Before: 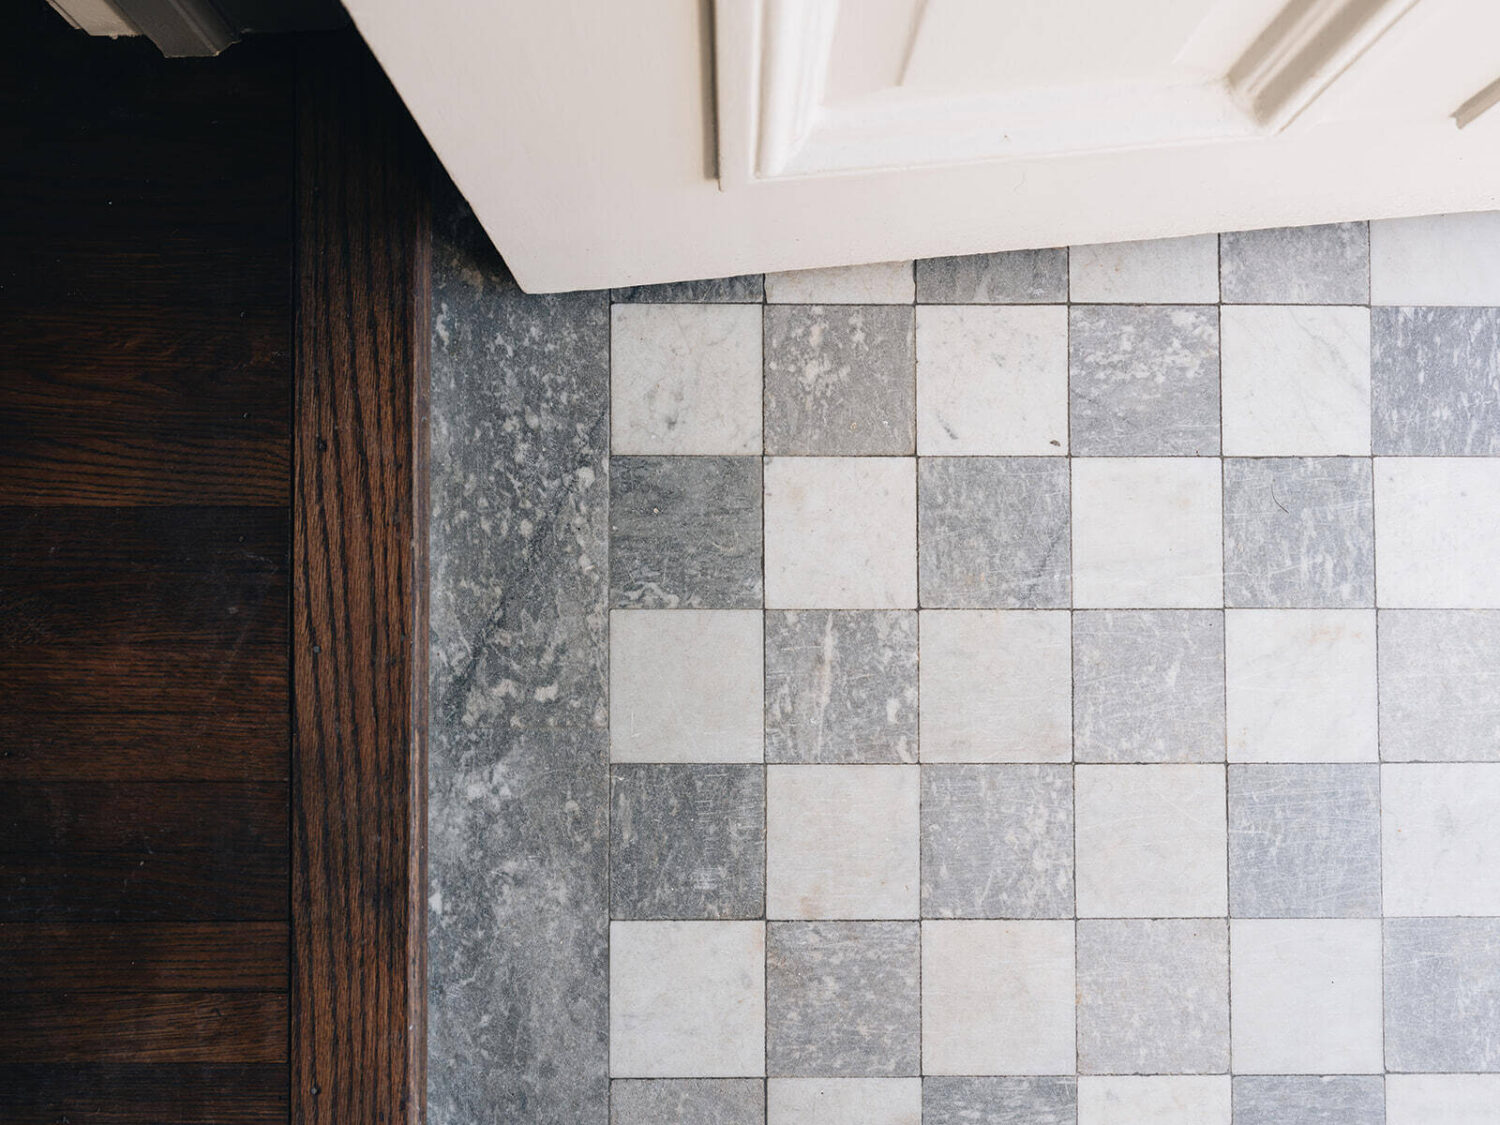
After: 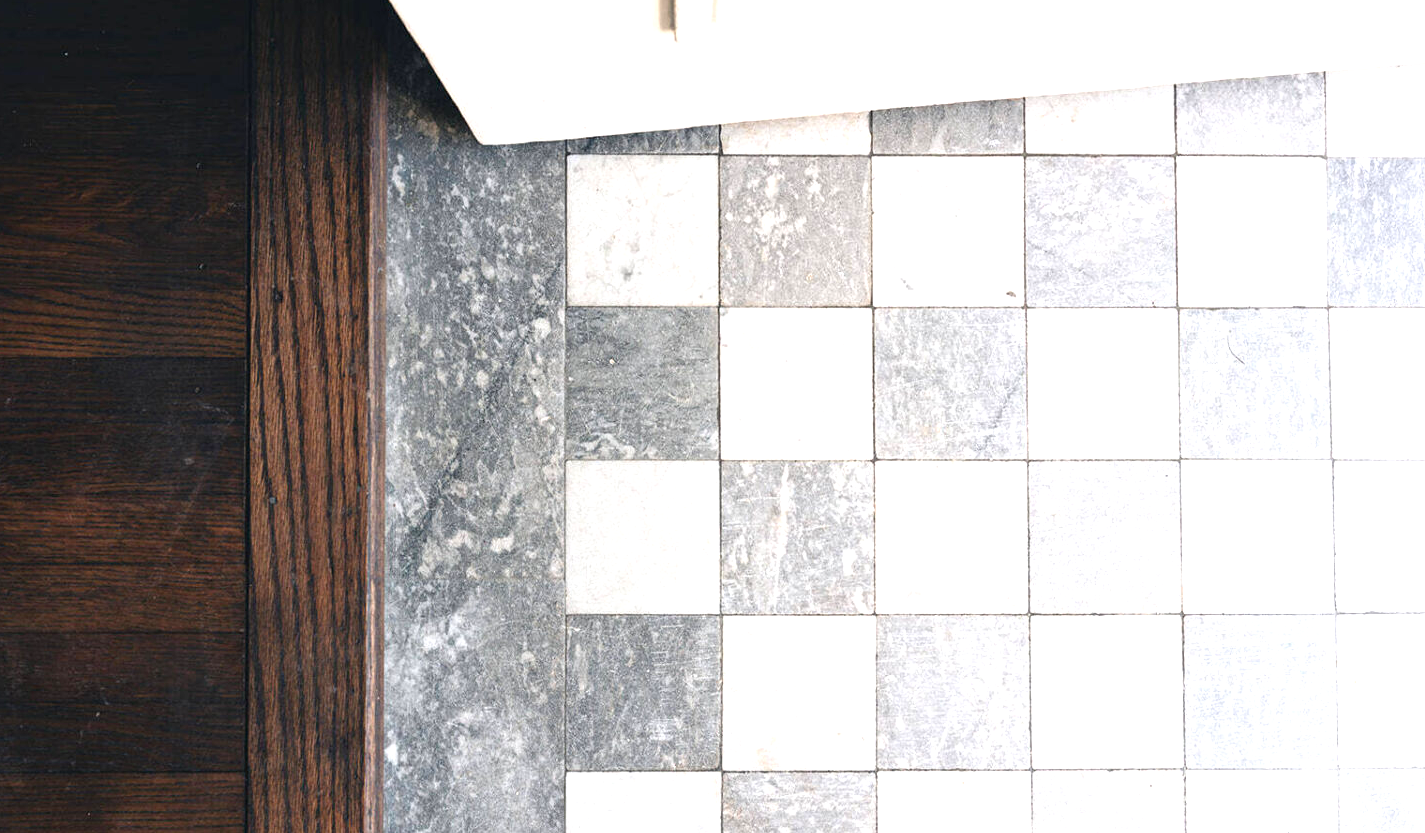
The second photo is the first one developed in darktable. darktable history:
crop and rotate: left 2.991%, top 13.302%, right 1.981%, bottom 12.636%
exposure: exposure 1 EV, compensate highlight preservation false
